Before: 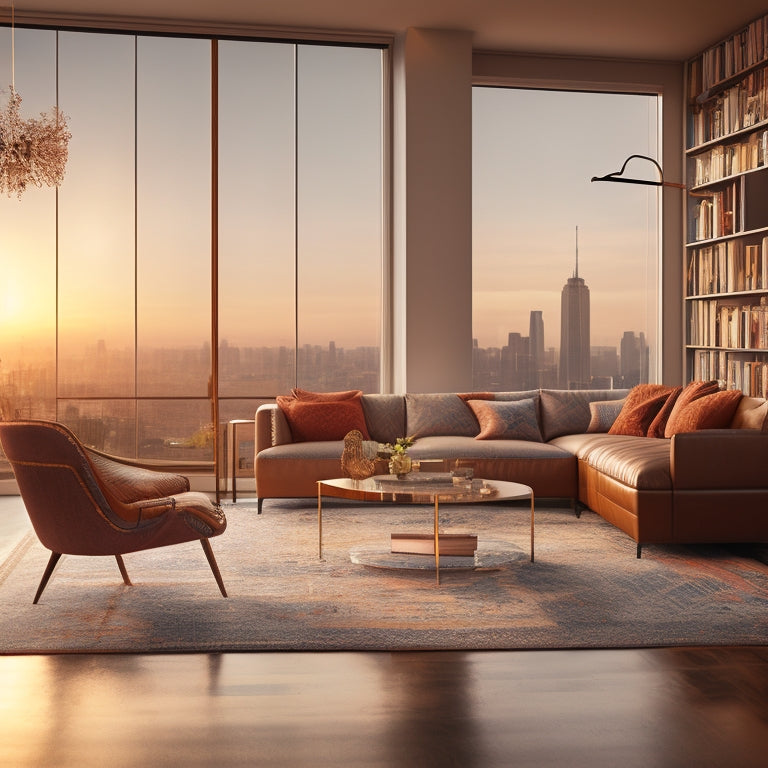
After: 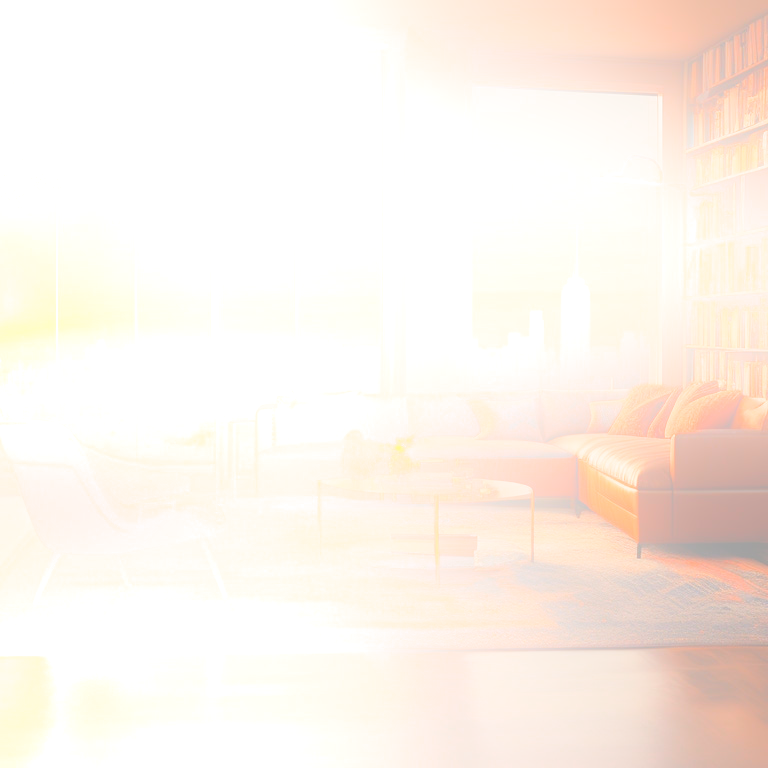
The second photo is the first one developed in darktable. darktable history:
split-toning: shadows › hue 201.6°, shadows › saturation 0.16, highlights › hue 50.4°, highlights › saturation 0.2, balance -49.9
bloom: size 25%, threshold 5%, strength 90%
